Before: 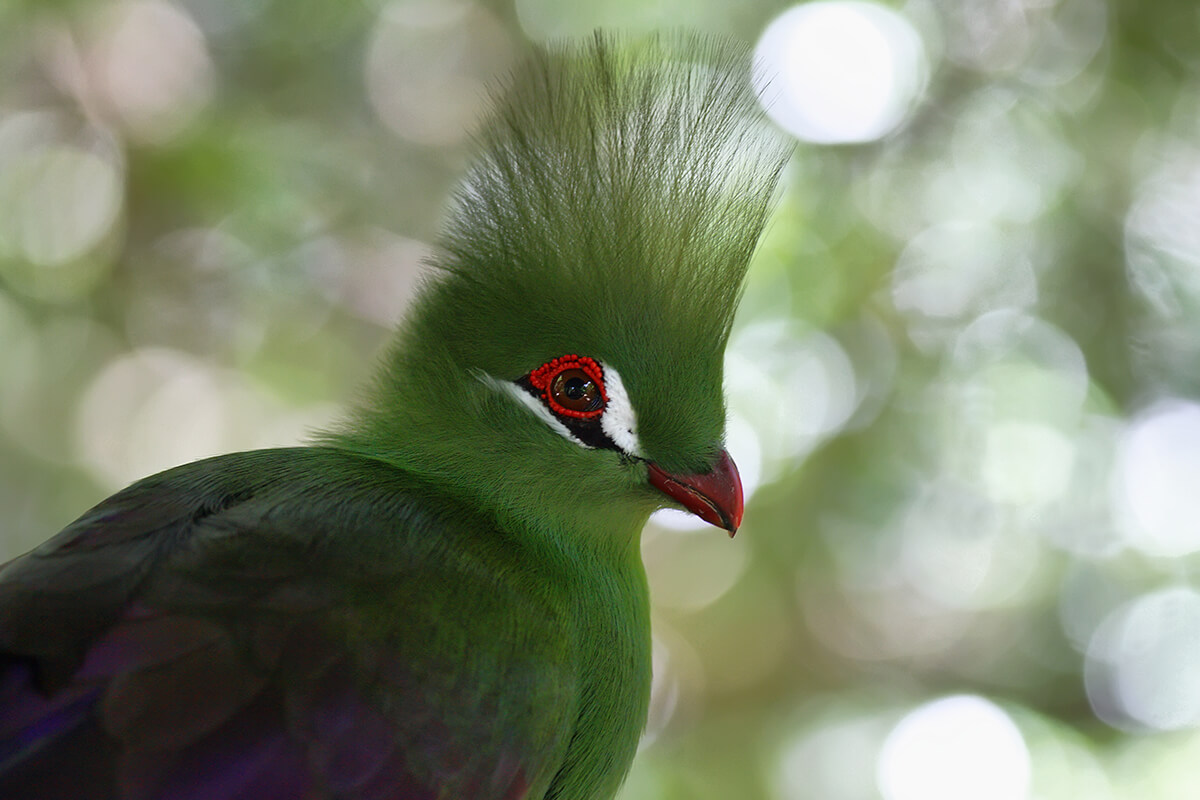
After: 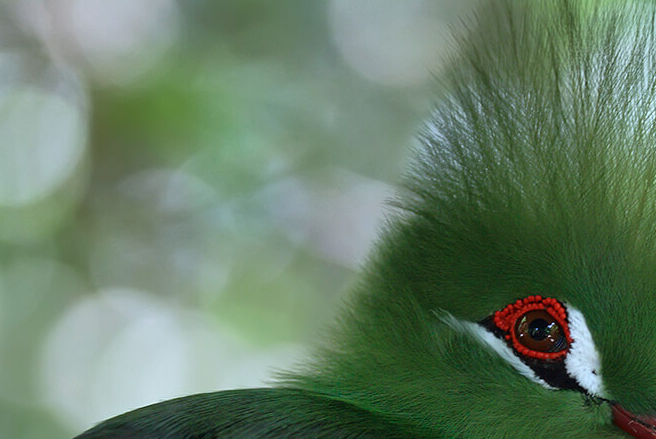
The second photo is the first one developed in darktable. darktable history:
color calibration: illuminant F (fluorescent), F source F9 (Cool White Deluxe 4150 K) – high CRI, x 0.374, y 0.373, temperature 4158.34 K
crop and rotate: left 3.047%, top 7.509%, right 42.236%, bottom 37.598%
